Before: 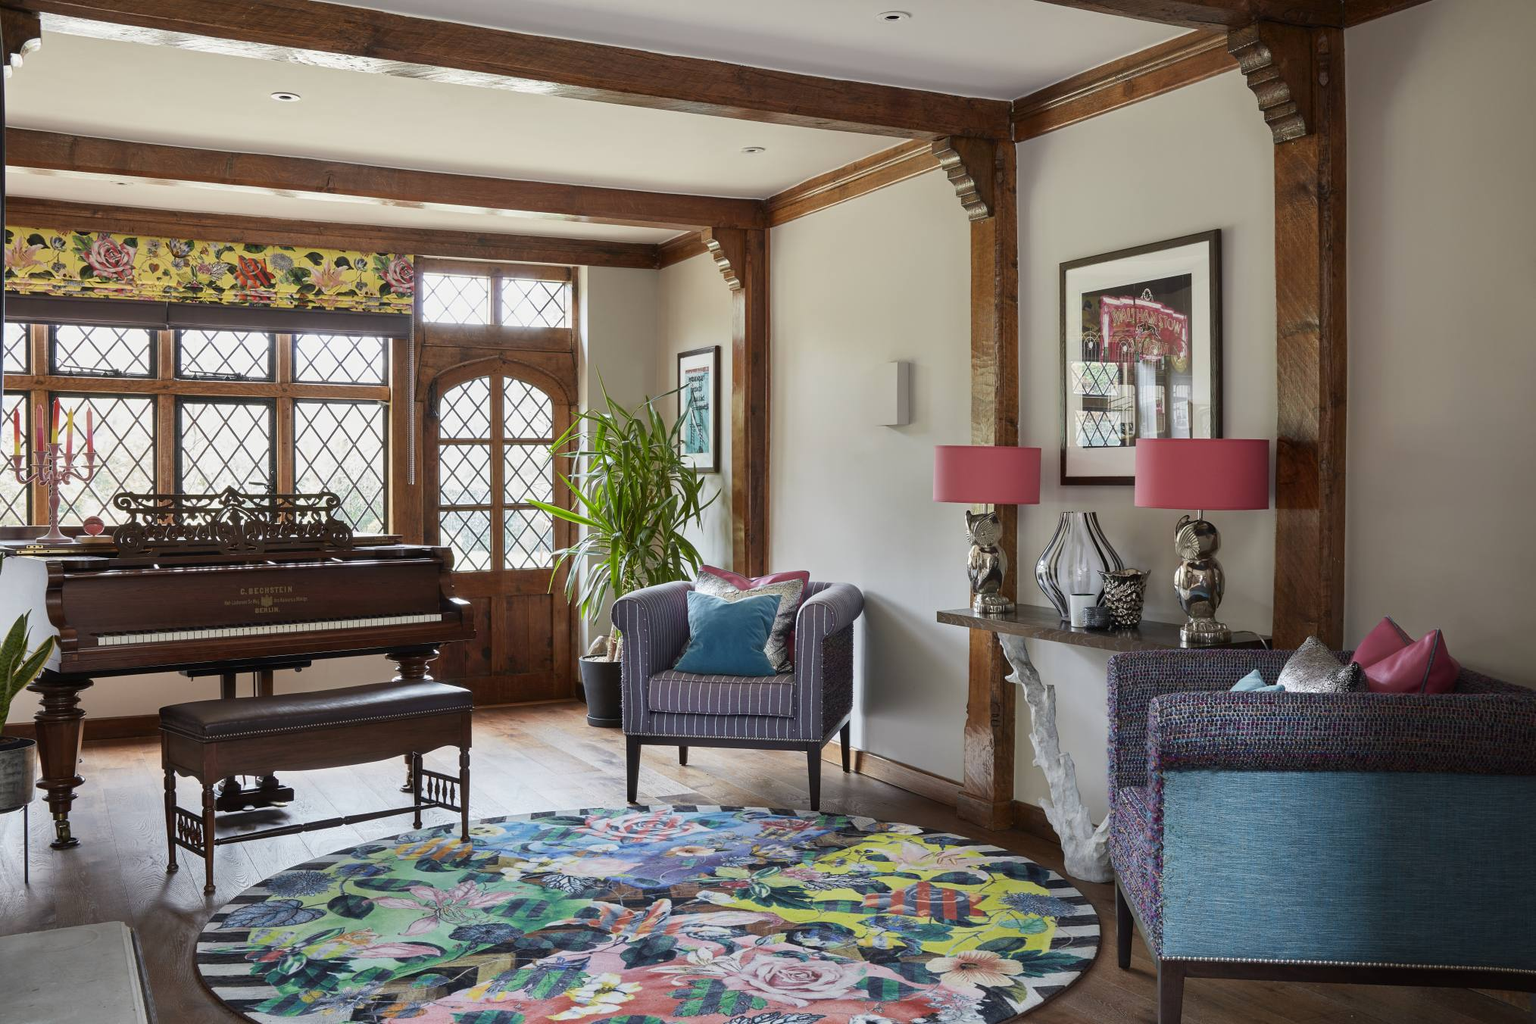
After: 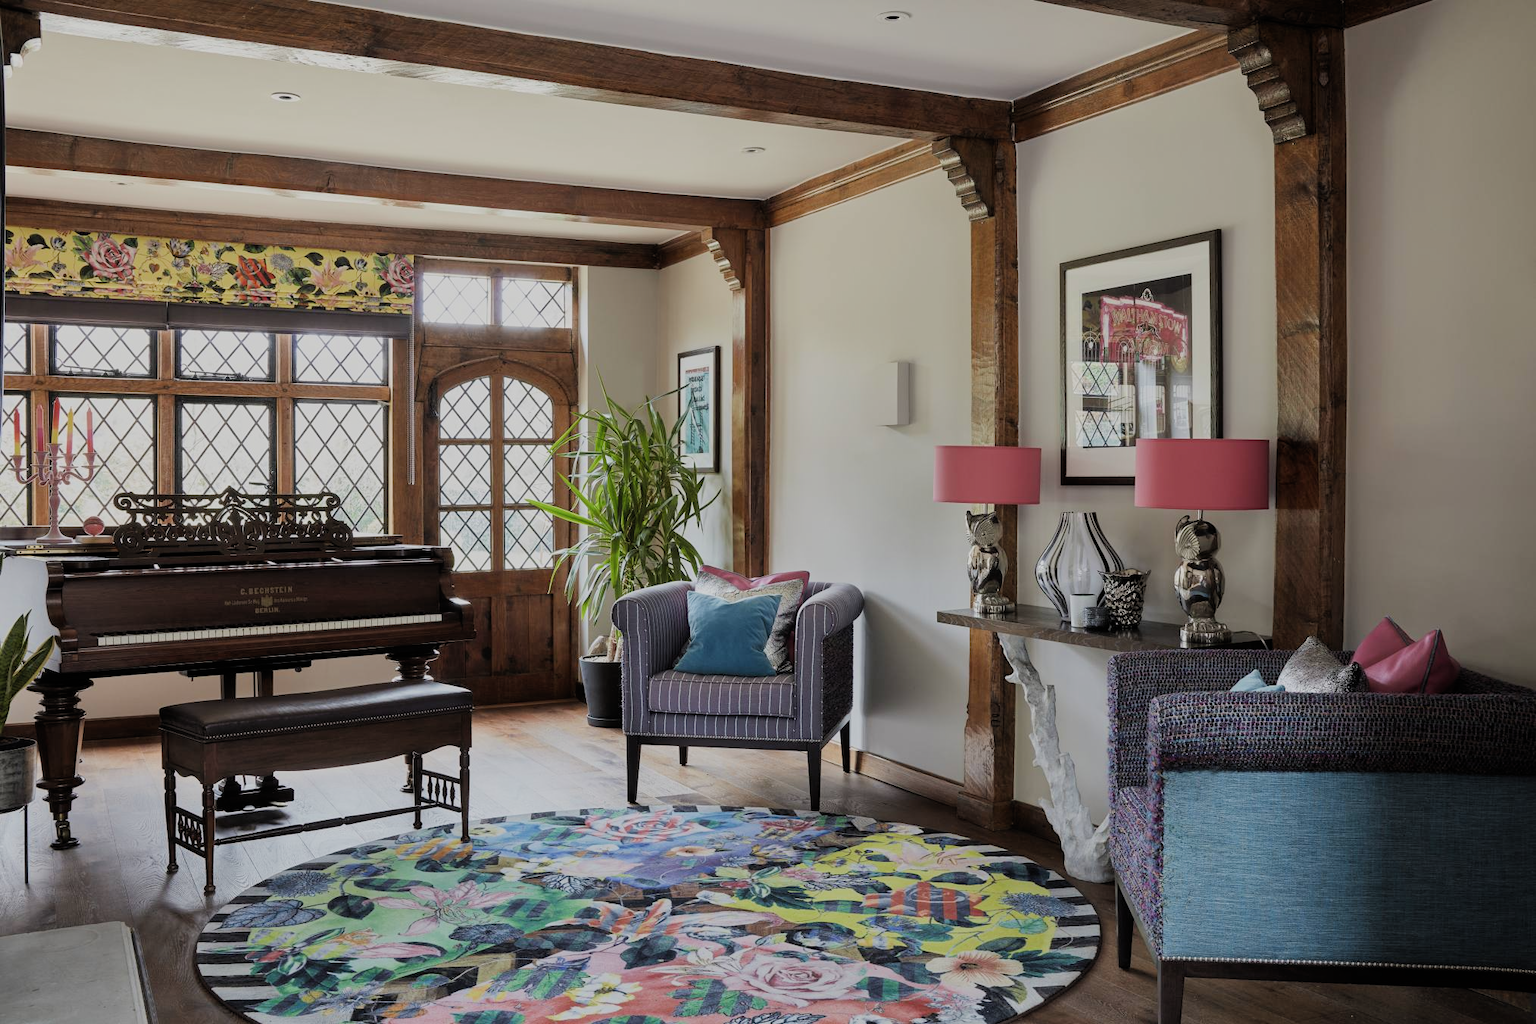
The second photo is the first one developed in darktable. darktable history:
filmic rgb: black relative exposure -7.47 EV, white relative exposure 4.84 EV, hardness 3.4, add noise in highlights 0, color science v3 (2019), use custom middle-gray values true, contrast in highlights soft
